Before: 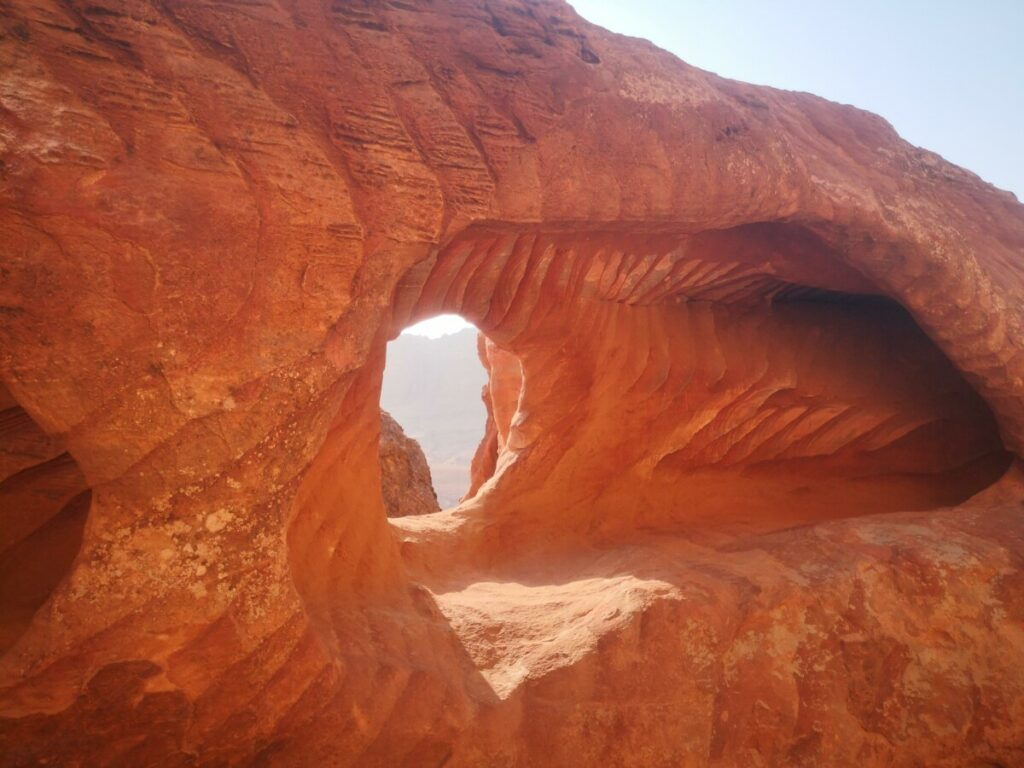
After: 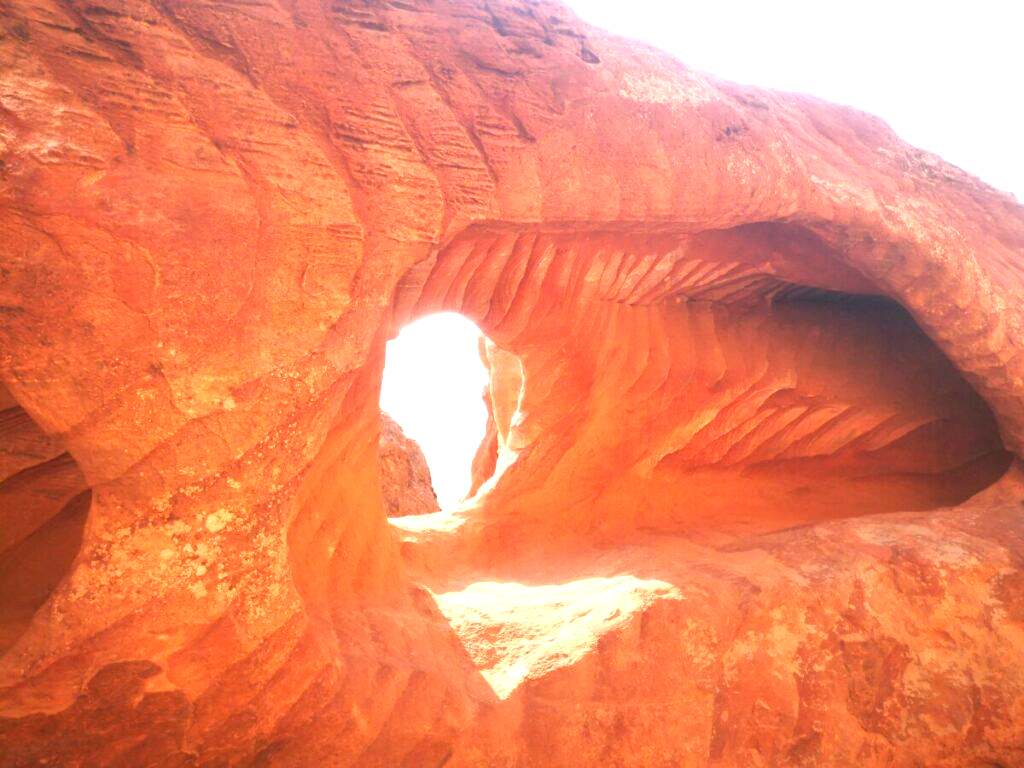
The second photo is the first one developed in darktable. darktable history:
exposure: black level correction 0, exposure 1.439 EV, compensate highlight preservation false
